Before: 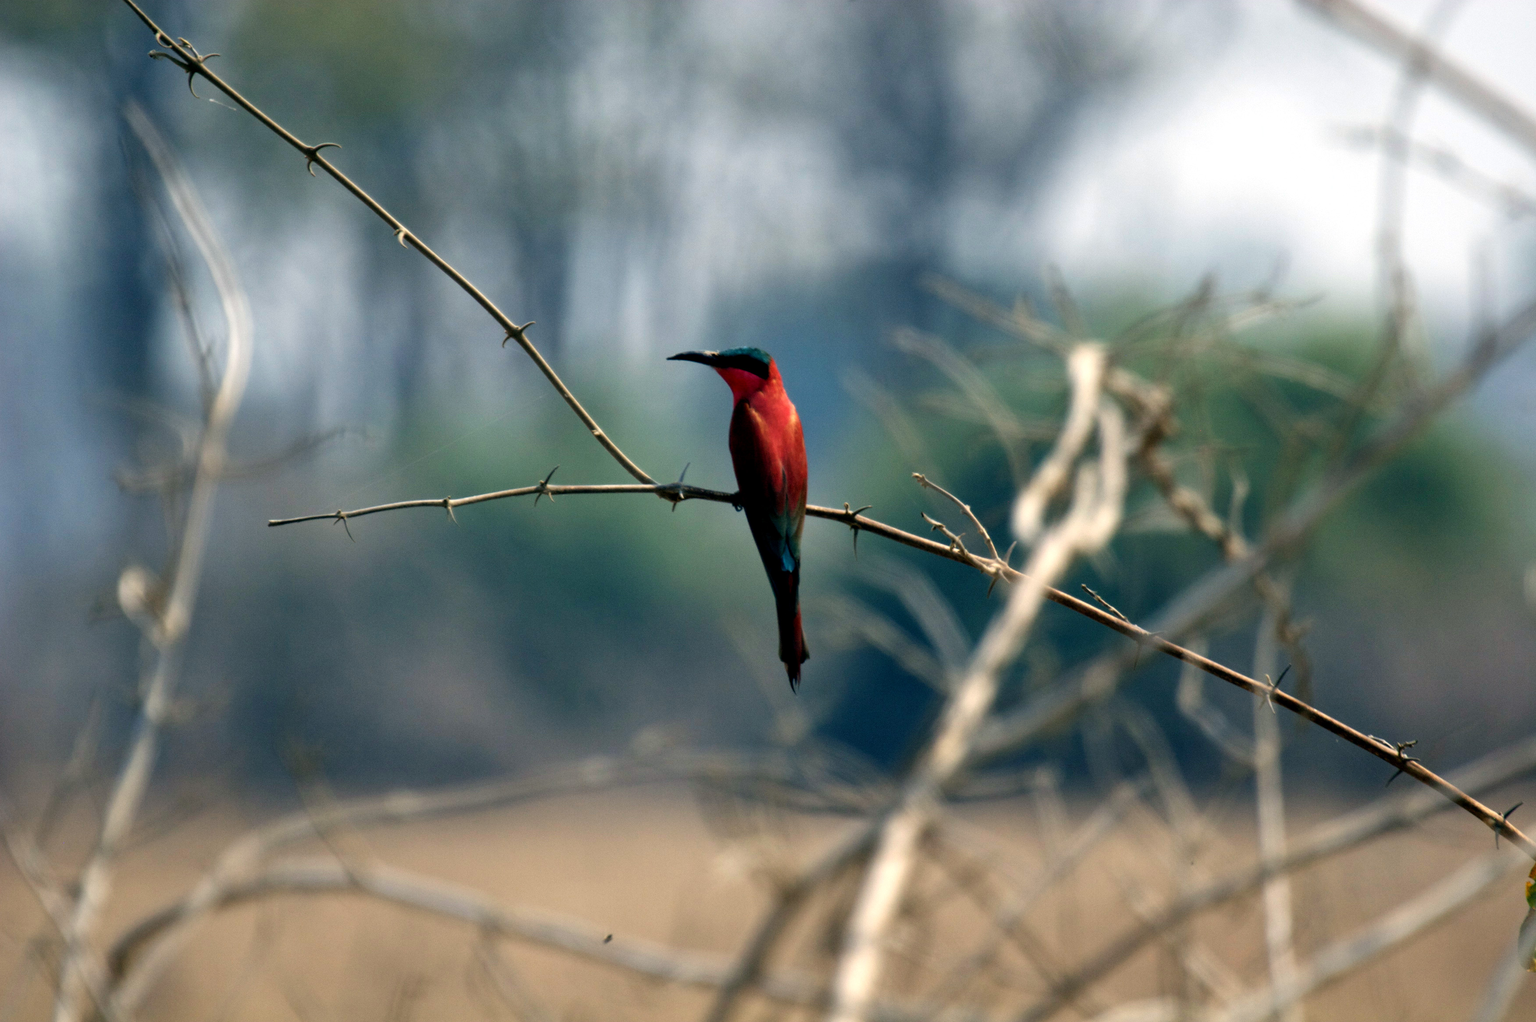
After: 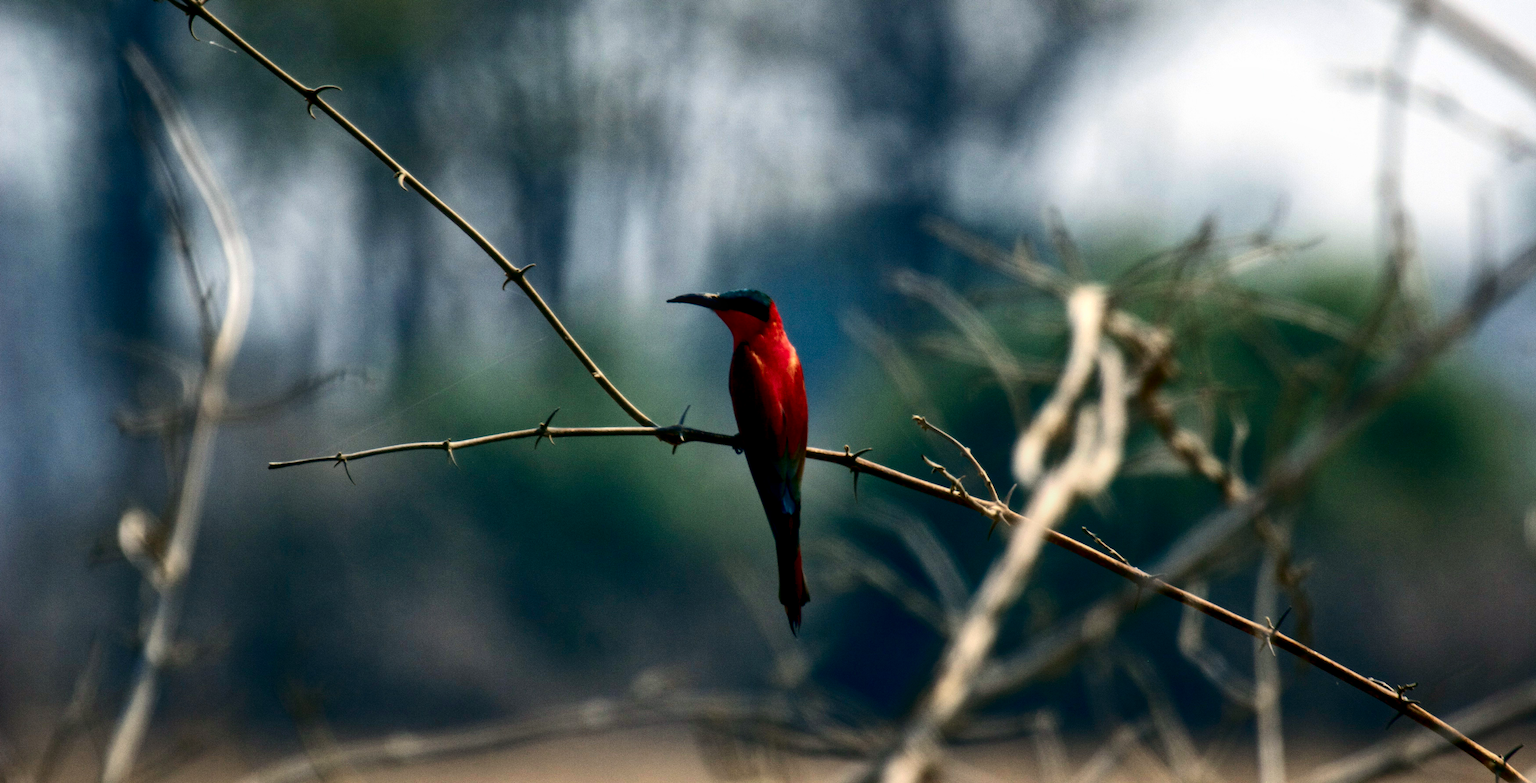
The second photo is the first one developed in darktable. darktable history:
shadows and highlights: shadows 25, highlights -25
crop: top 5.667%, bottom 17.637%
local contrast: detail 115%
contrast brightness saturation: contrast 0.24, brightness -0.24, saturation 0.14
